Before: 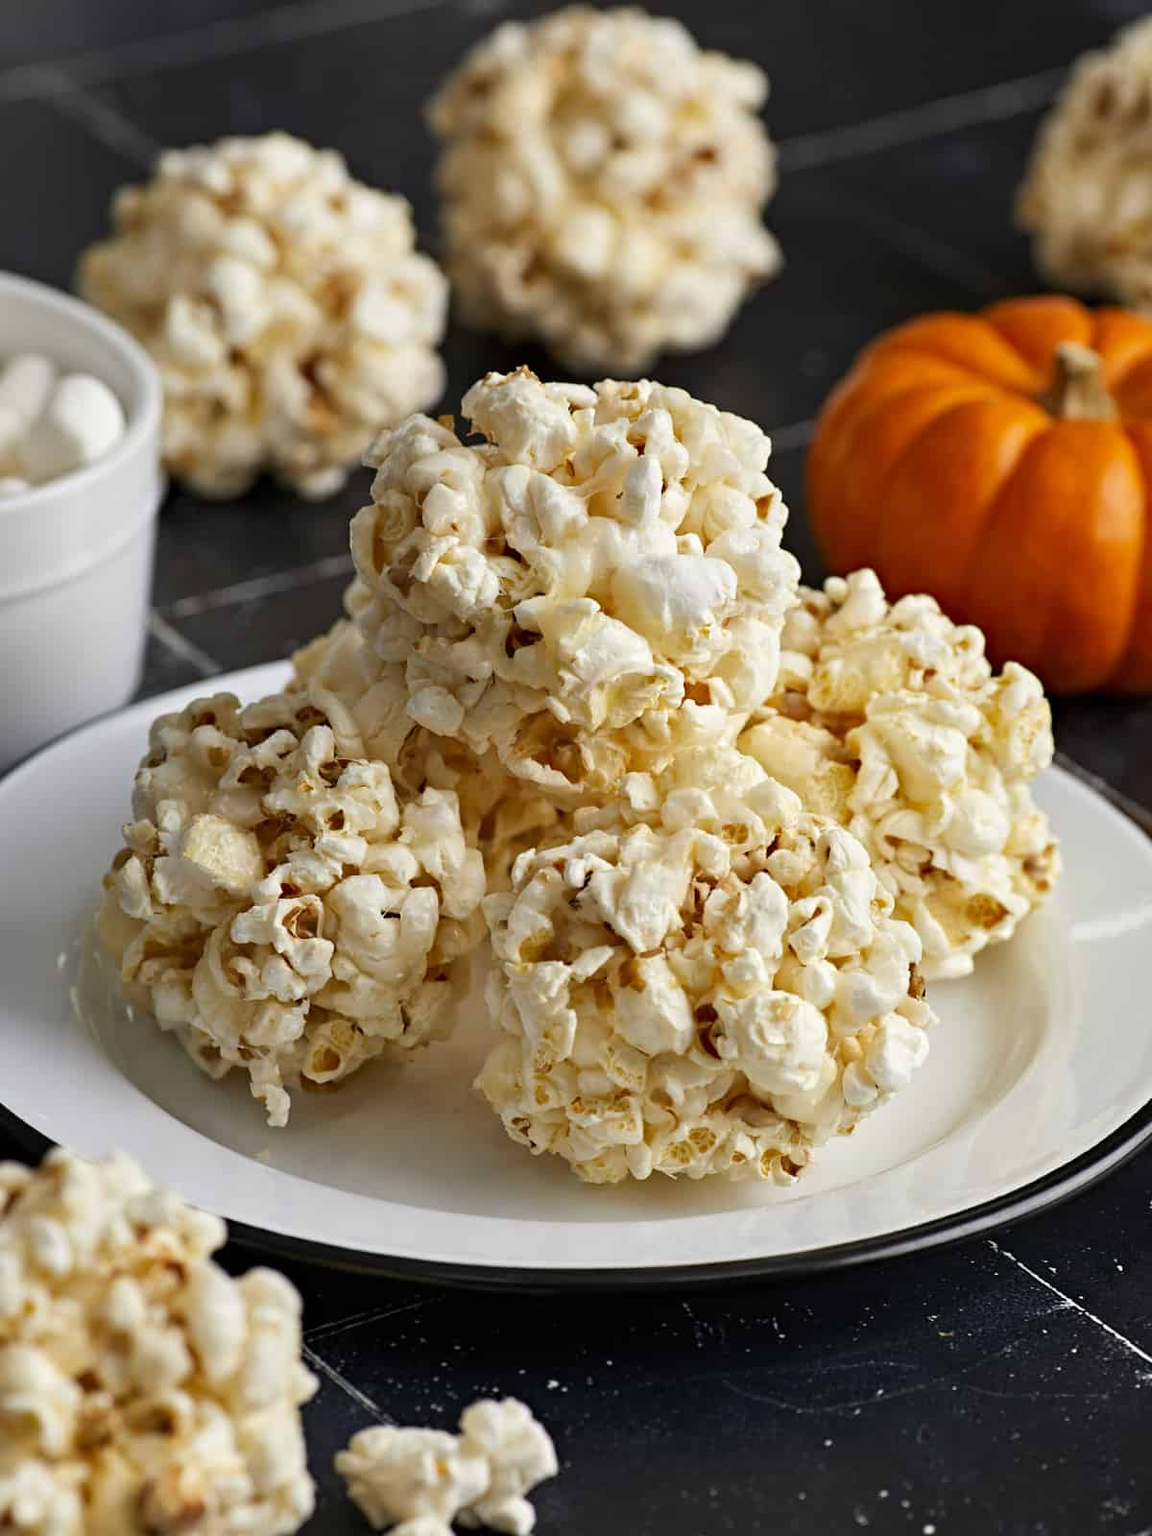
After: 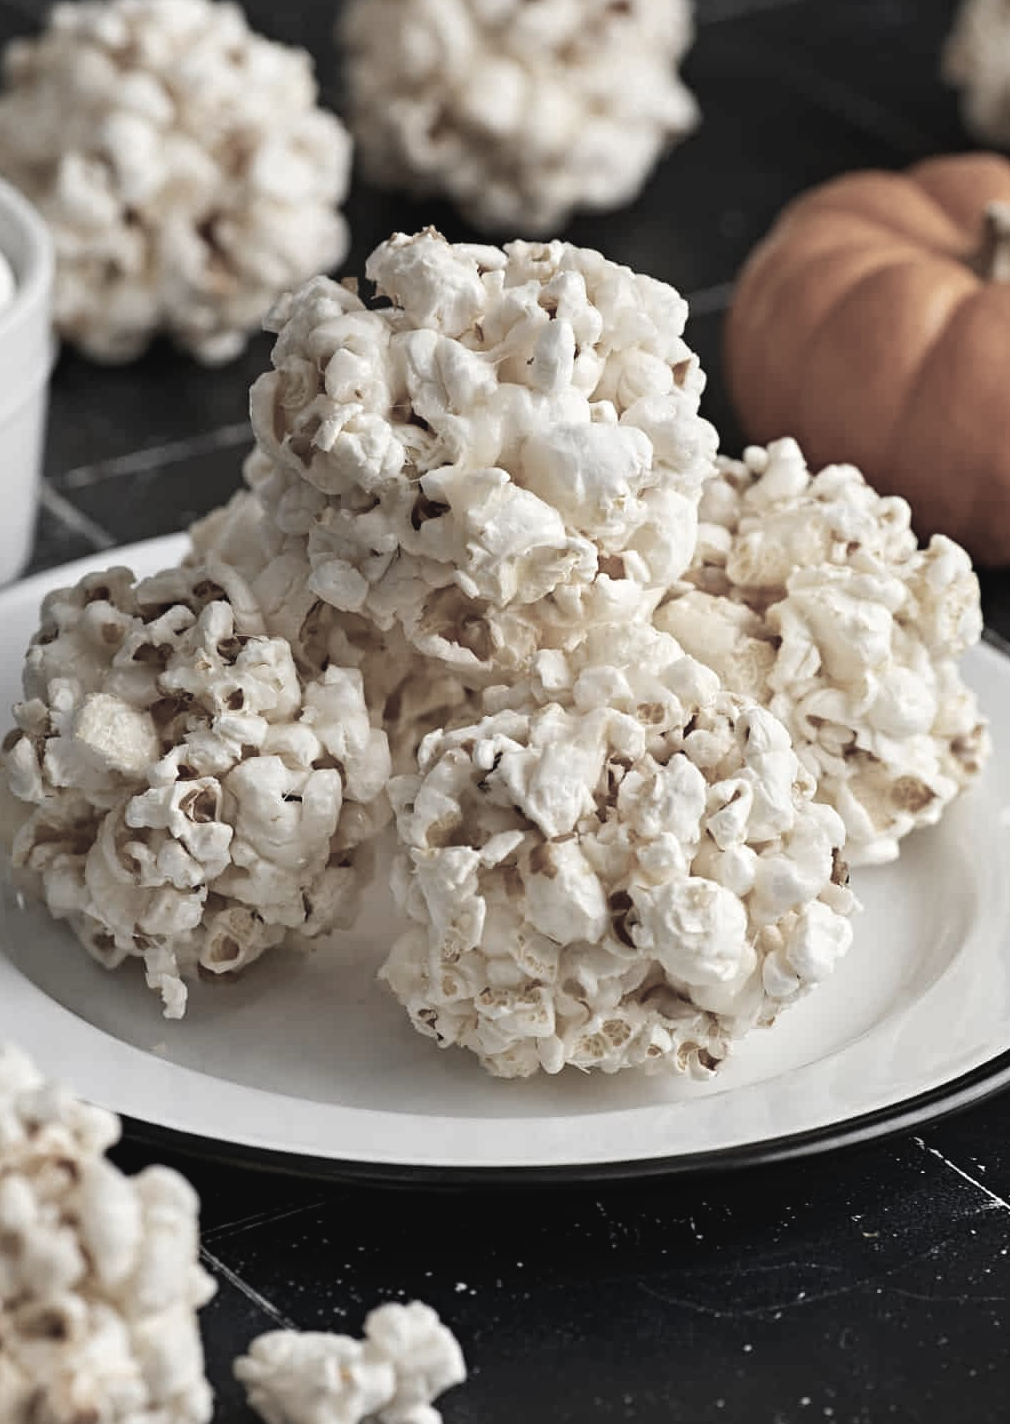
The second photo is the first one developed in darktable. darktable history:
crop and rotate: left 9.627%, top 9.702%, right 6.131%, bottom 1.278%
color zones: curves: ch1 [(0, 0.153) (0.143, 0.15) (0.286, 0.151) (0.429, 0.152) (0.571, 0.152) (0.714, 0.151) (0.857, 0.151) (1, 0.153)]
exposure: black level correction -0.004, exposure 0.05 EV, compensate highlight preservation false
